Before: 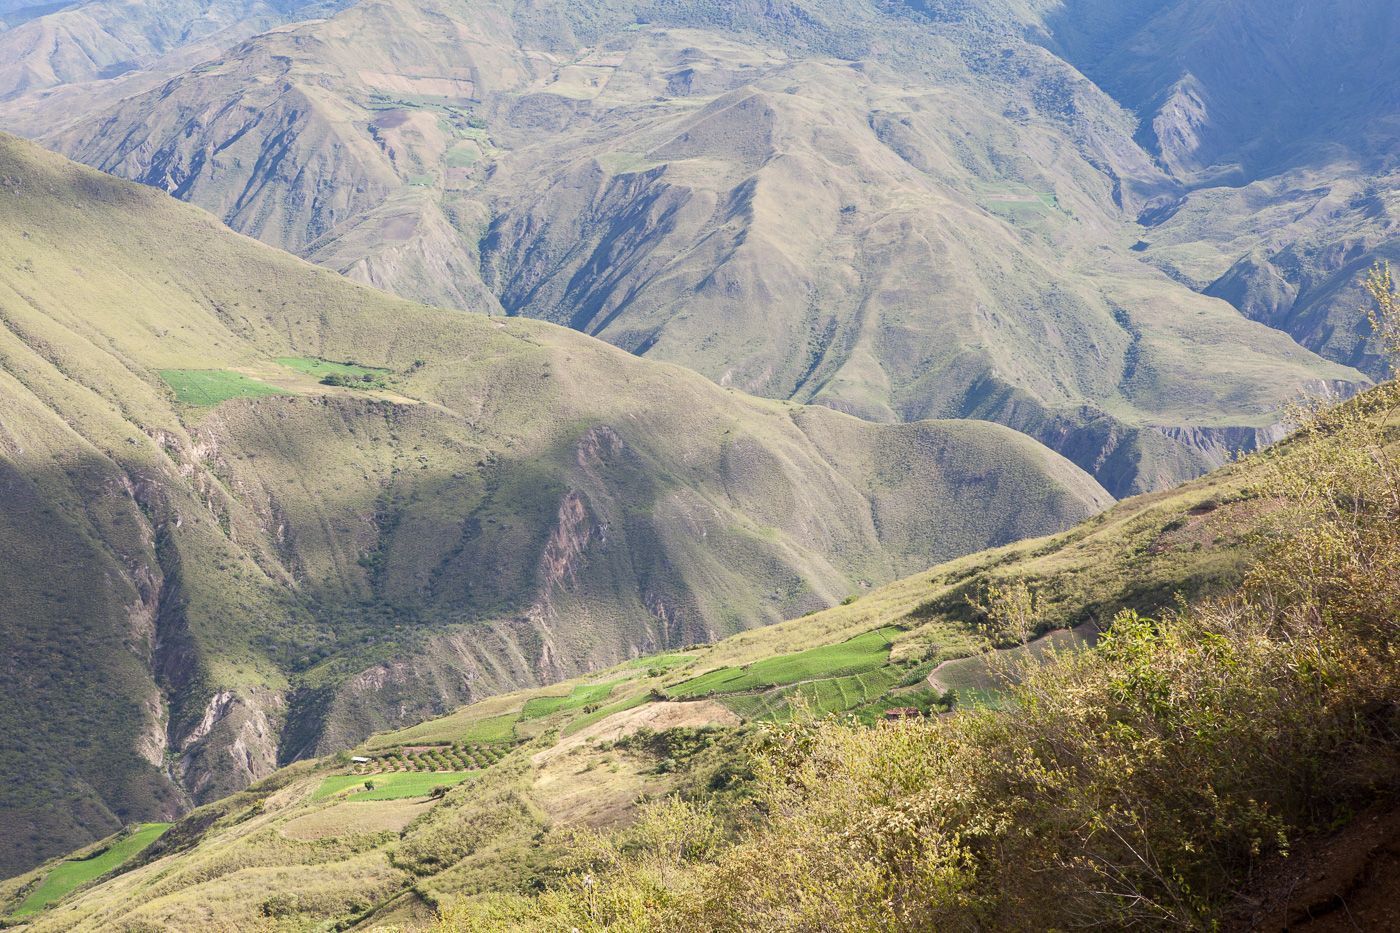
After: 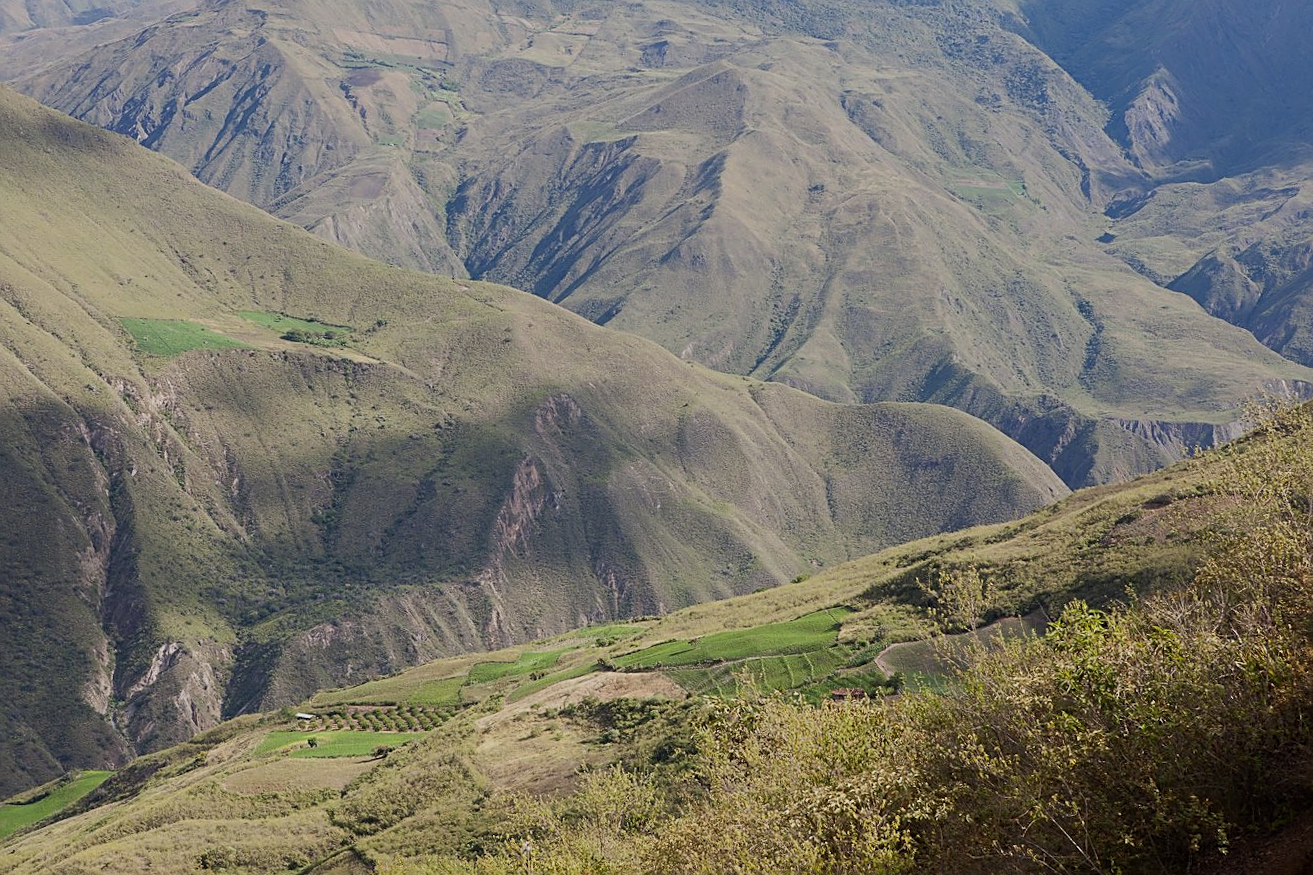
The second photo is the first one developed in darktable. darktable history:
exposure: black level correction 0, exposure -0.736 EV, compensate highlight preservation false
crop and rotate: angle -2.54°
sharpen: on, module defaults
